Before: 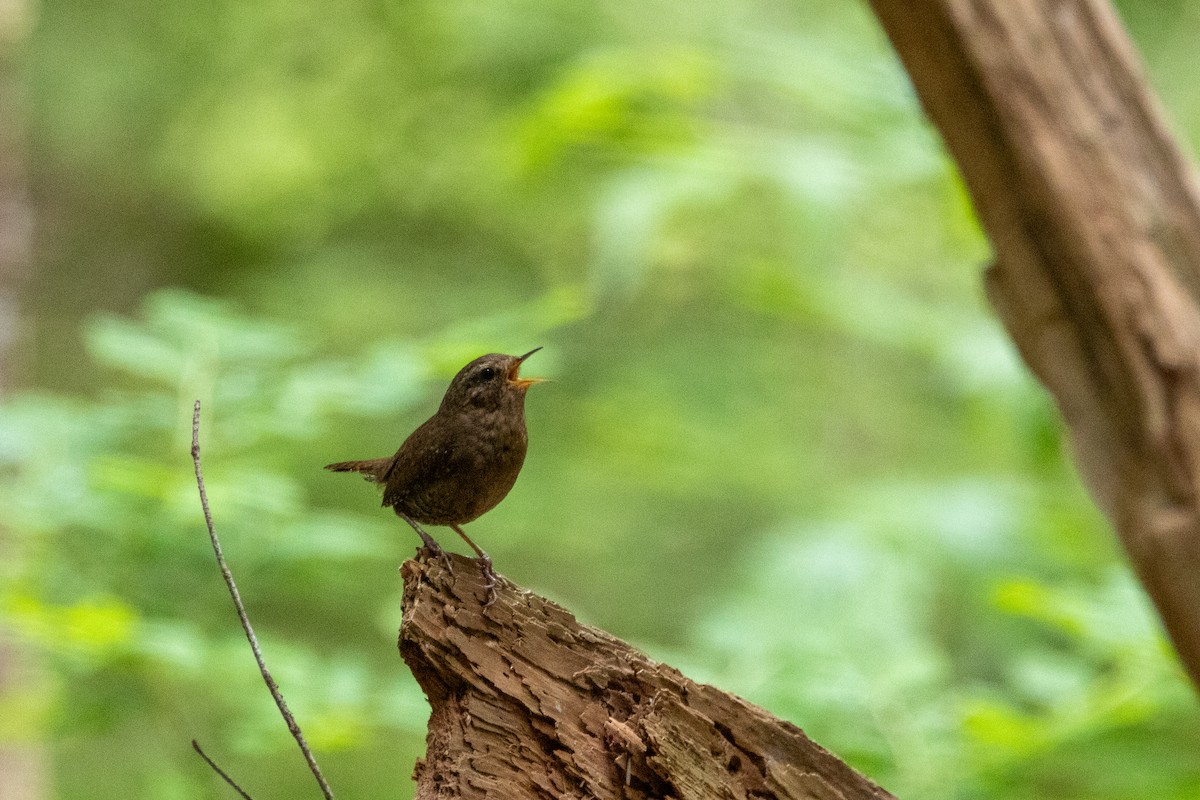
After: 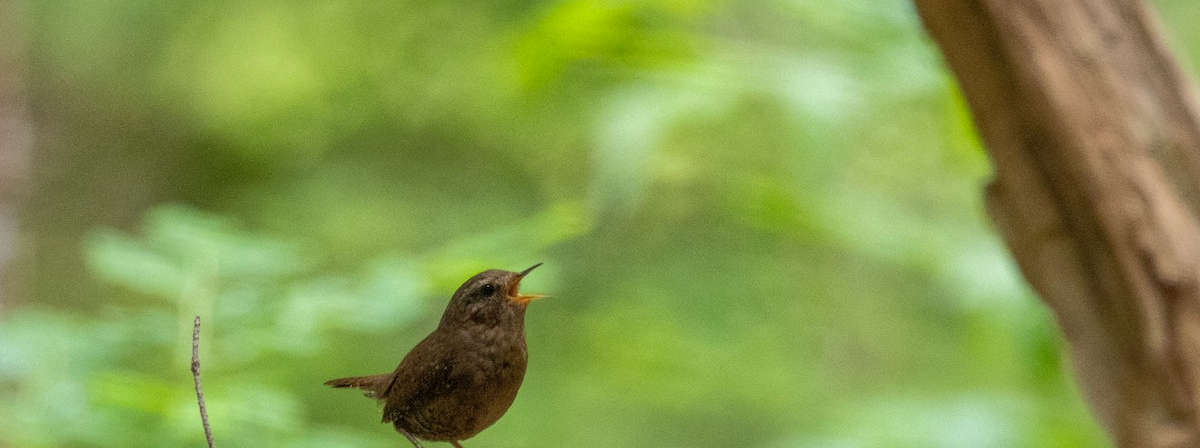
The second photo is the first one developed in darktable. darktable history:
shadows and highlights: on, module defaults
crop and rotate: top 10.605%, bottom 33.274%
